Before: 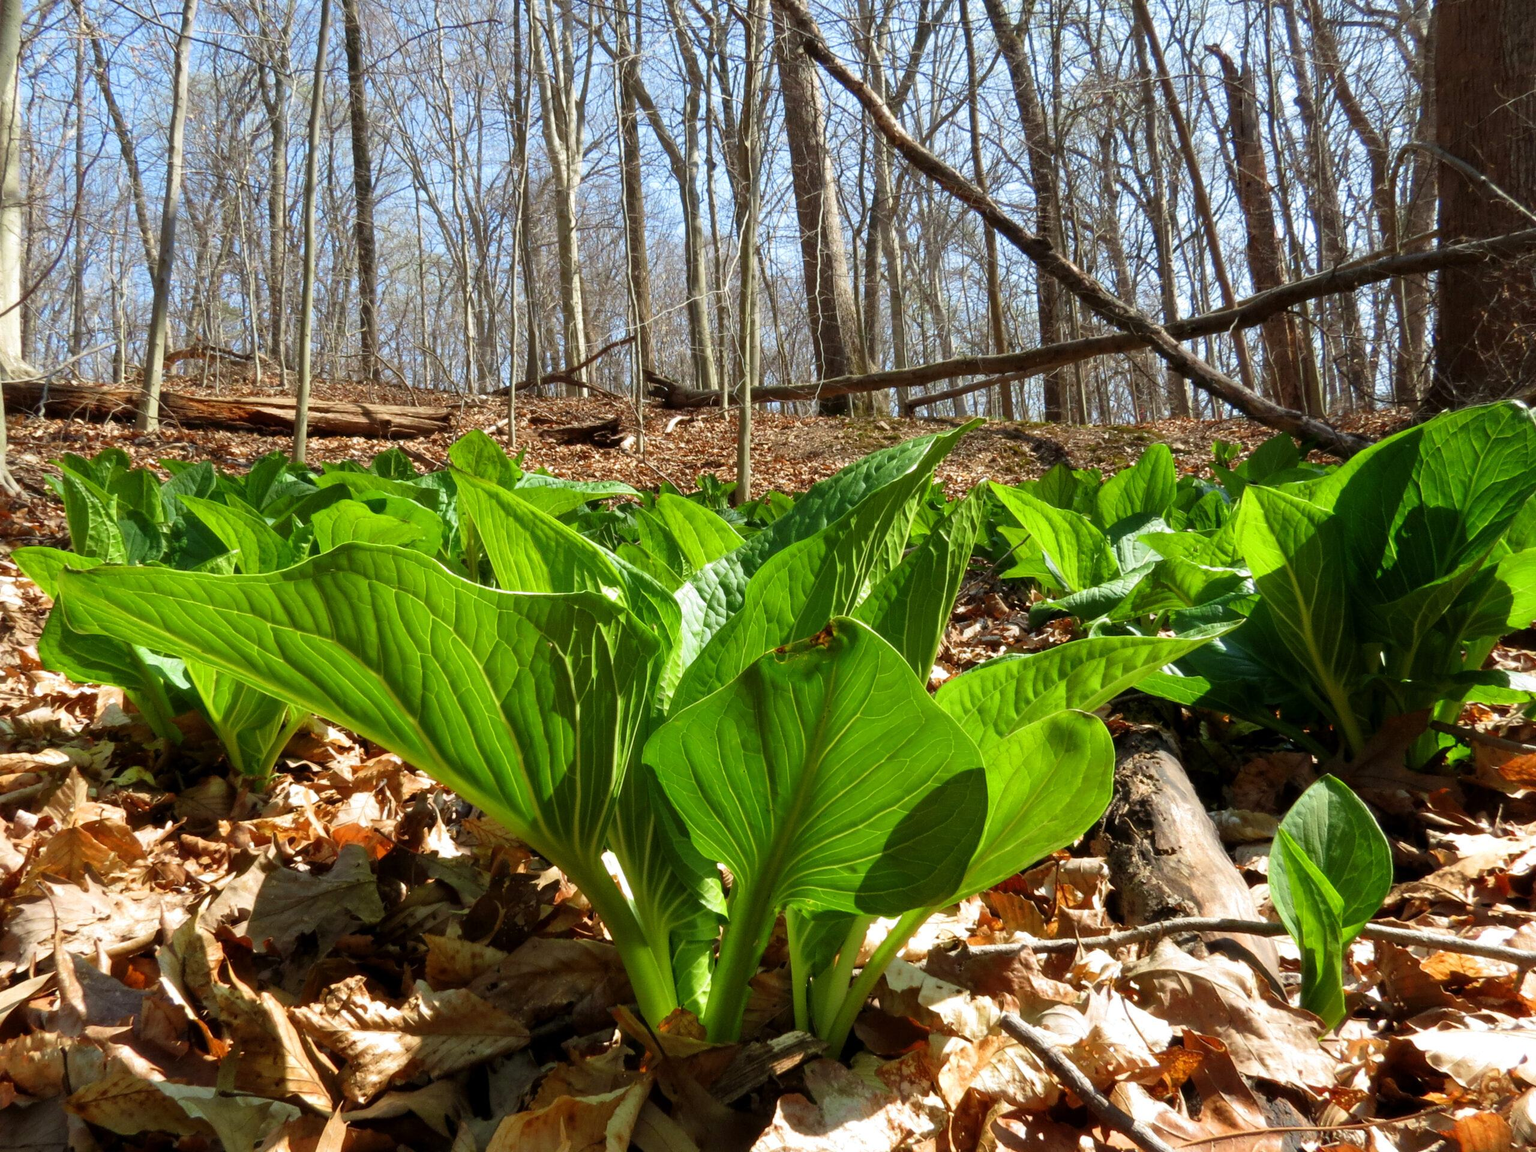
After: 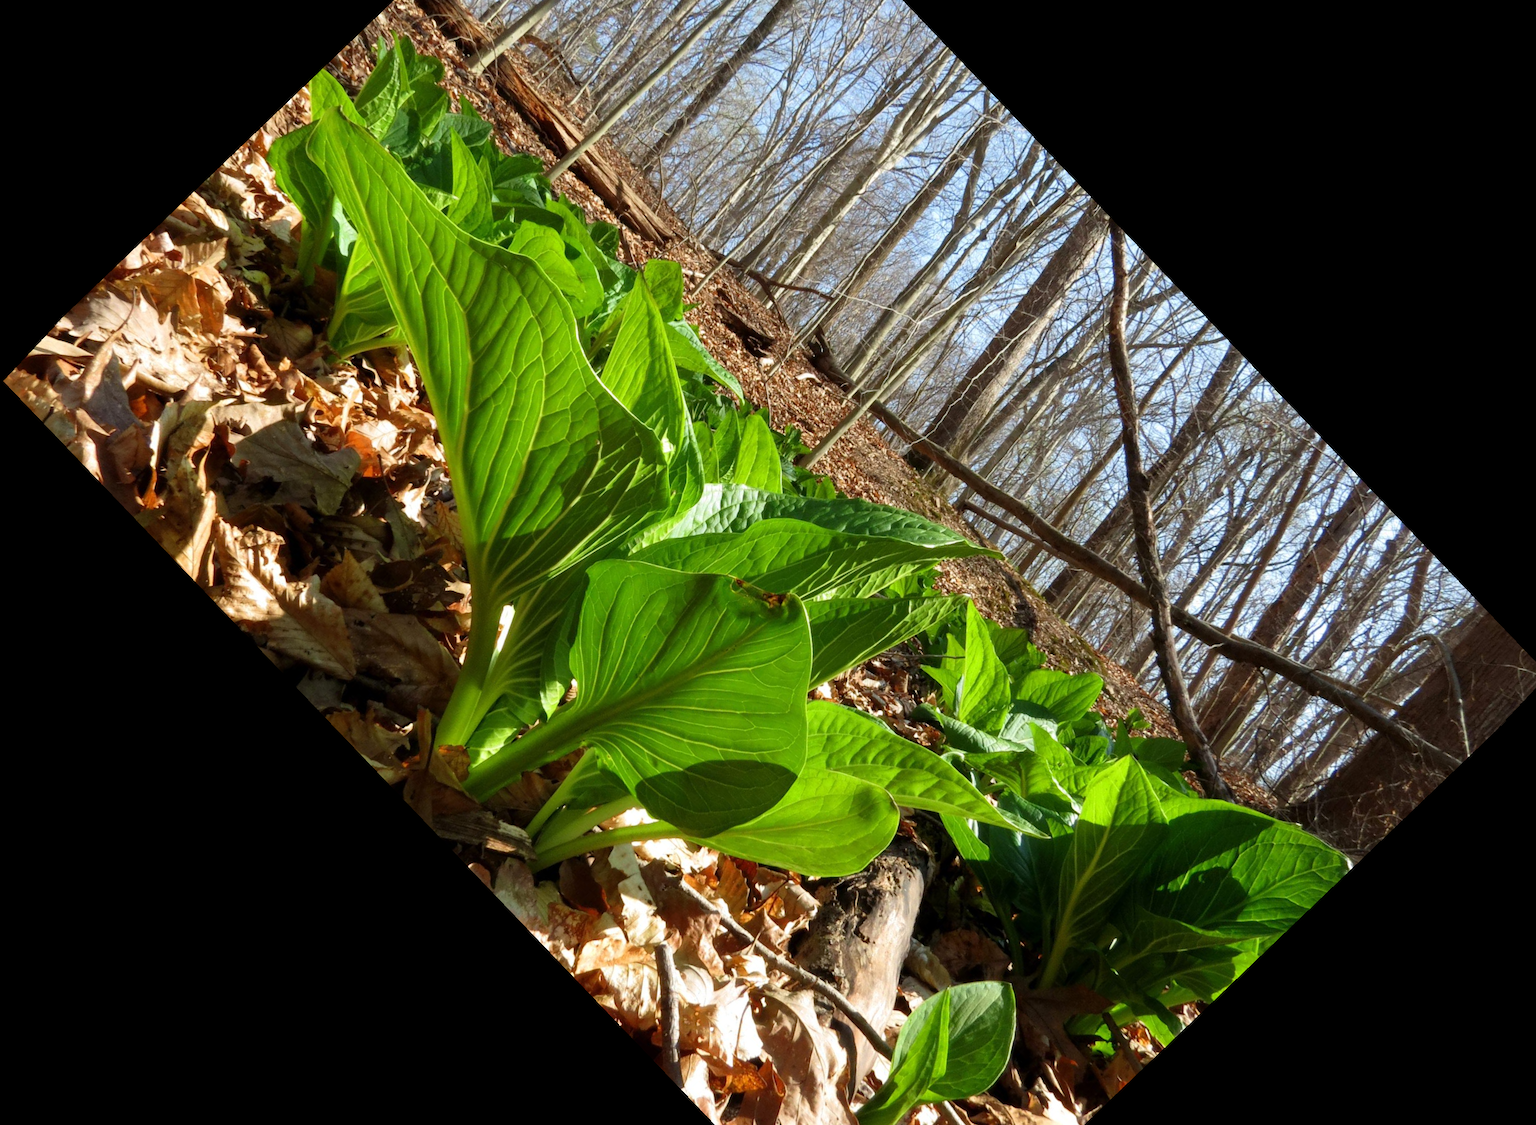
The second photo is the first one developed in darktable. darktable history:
rotate and perspective: rotation -3°, crop left 0.031, crop right 0.968, crop top 0.07, crop bottom 0.93
crop and rotate: angle -46.26°, top 16.234%, right 0.912%, bottom 11.704%
